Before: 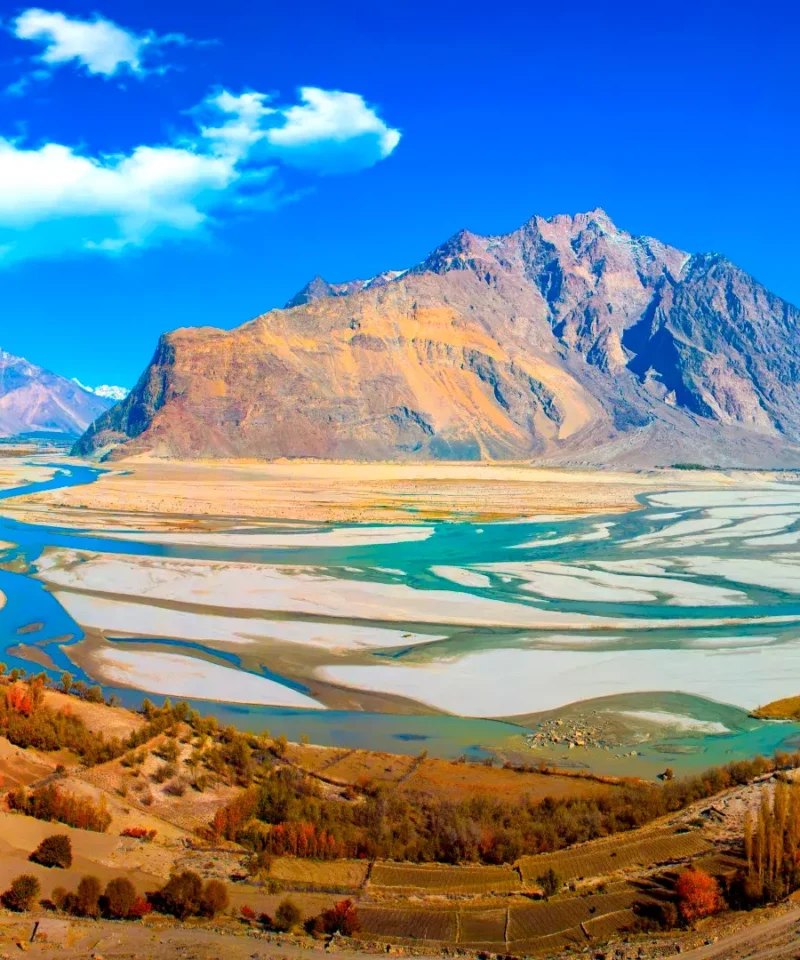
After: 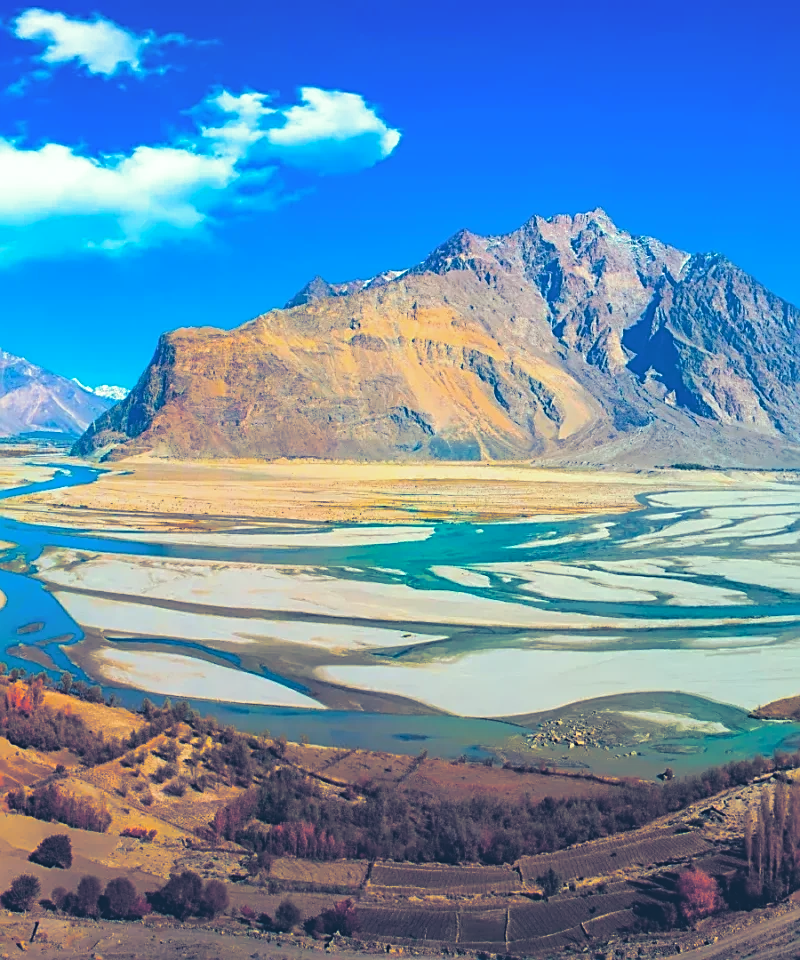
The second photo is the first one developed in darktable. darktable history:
color correction: highlights a* -6.69, highlights b* 0.49
exposure: black level correction -0.028, compensate highlight preservation false
split-toning: shadows › hue 226.8°, shadows › saturation 0.84
sharpen: on, module defaults
